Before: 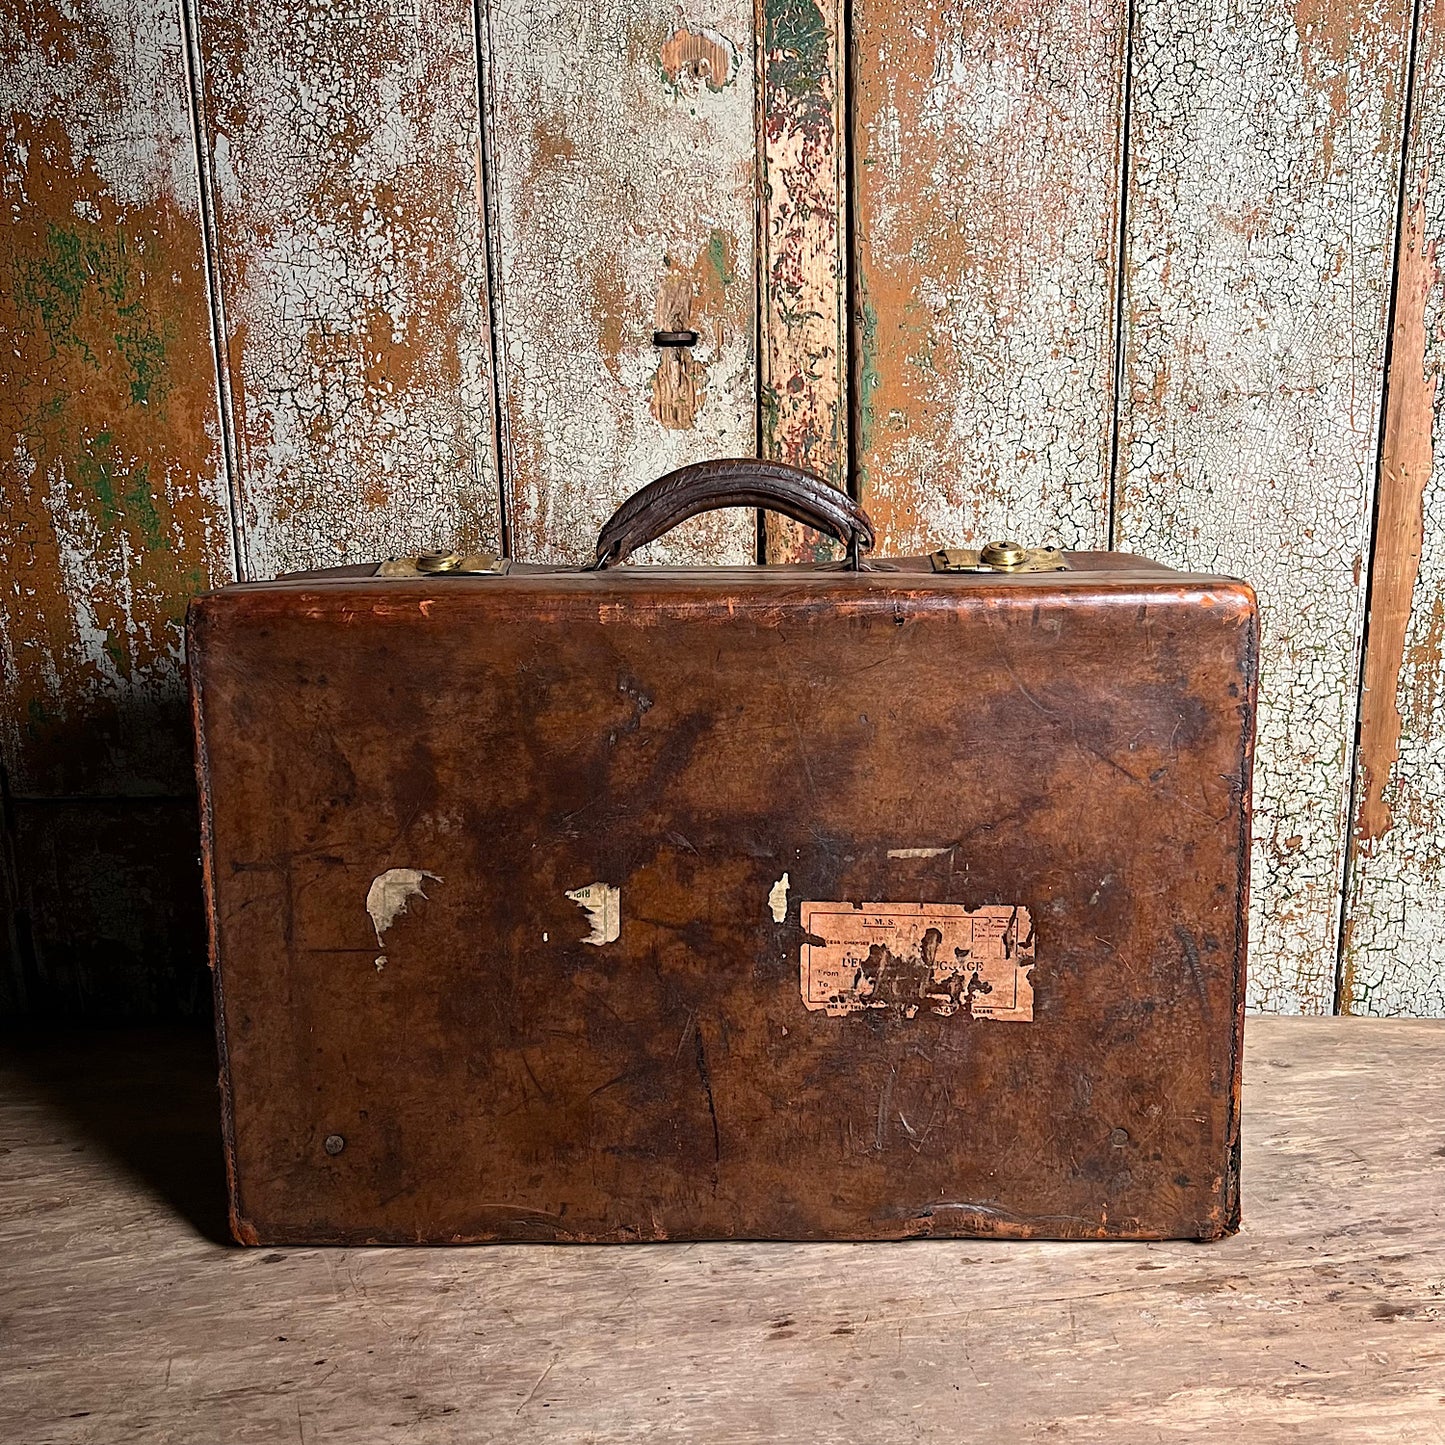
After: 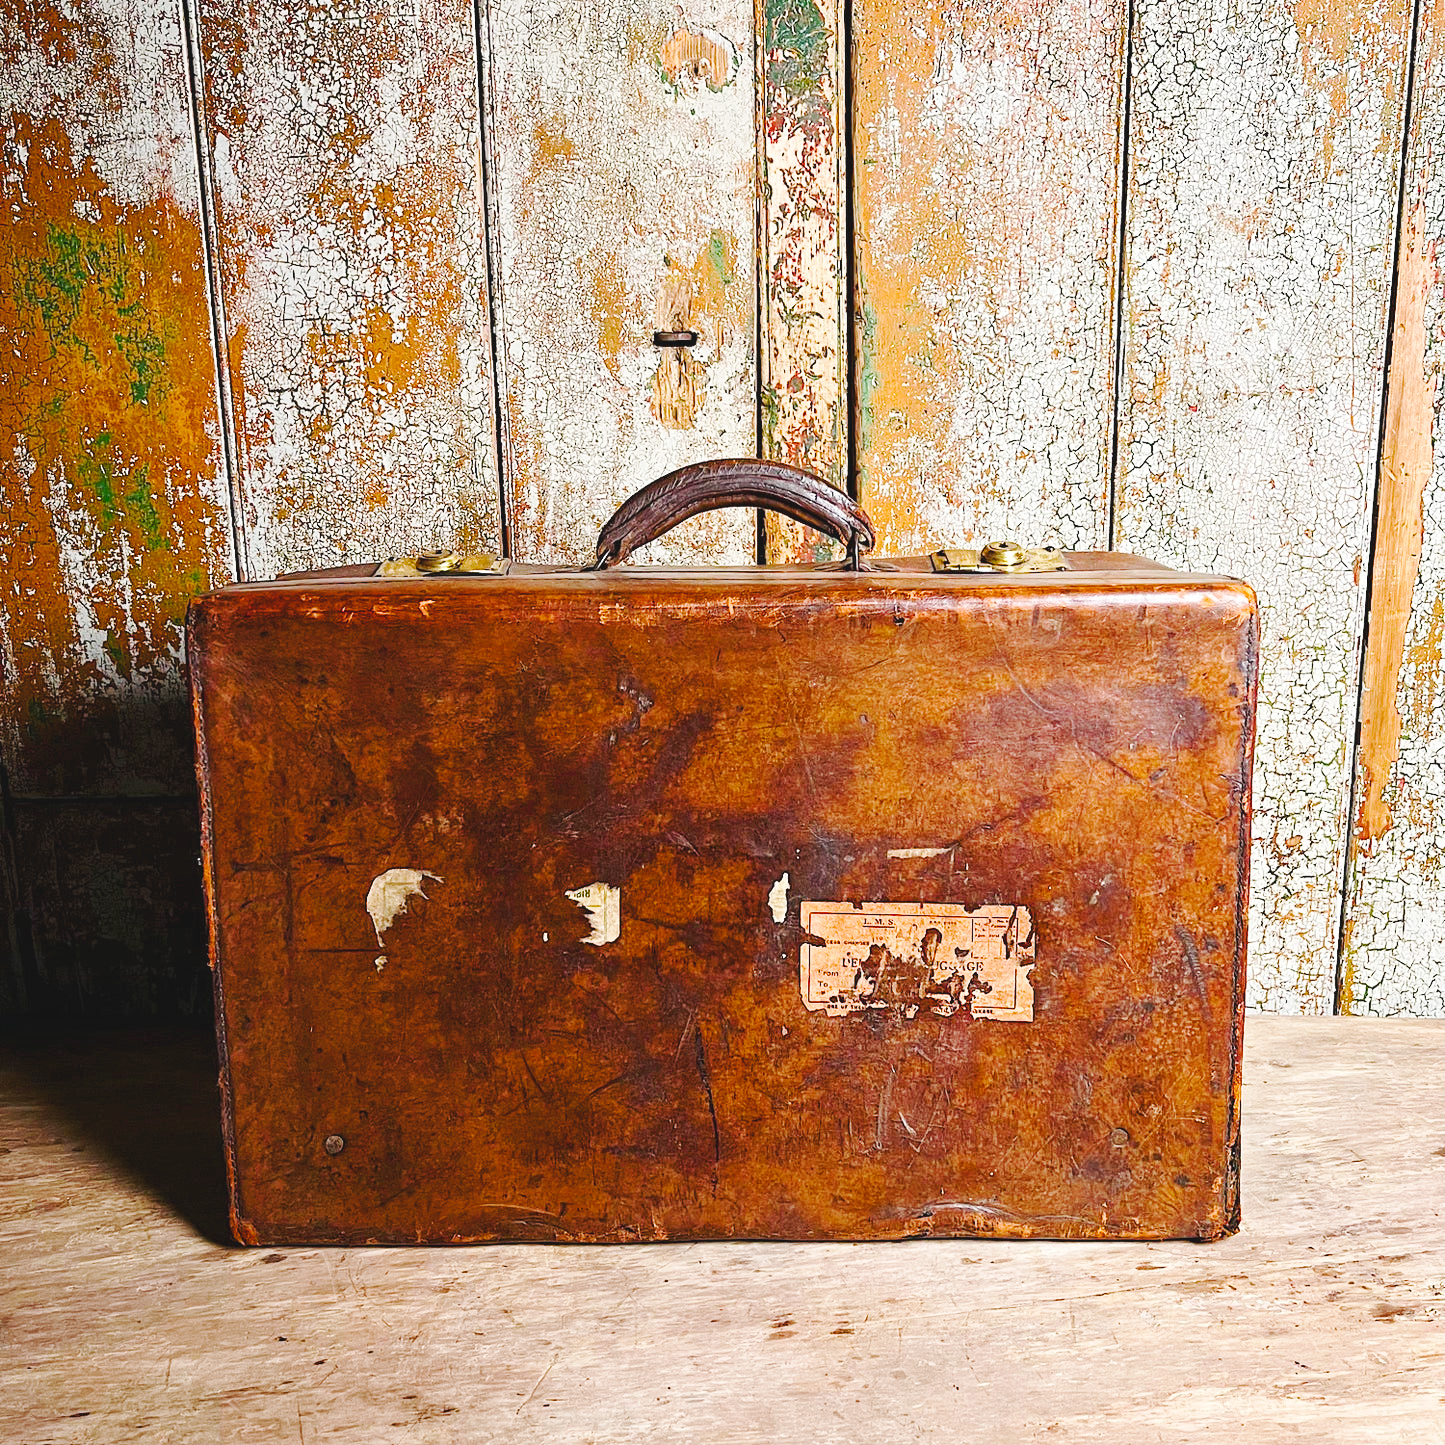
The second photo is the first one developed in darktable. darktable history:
base curve: curves: ch0 [(0, 0.007) (0.028, 0.063) (0.121, 0.311) (0.46, 0.743) (0.859, 0.957) (1, 1)], preserve colors none
color balance rgb: perceptual saturation grading › global saturation 35%, perceptual saturation grading › highlights -25%, perceptual saturation grading › shadows 50%
